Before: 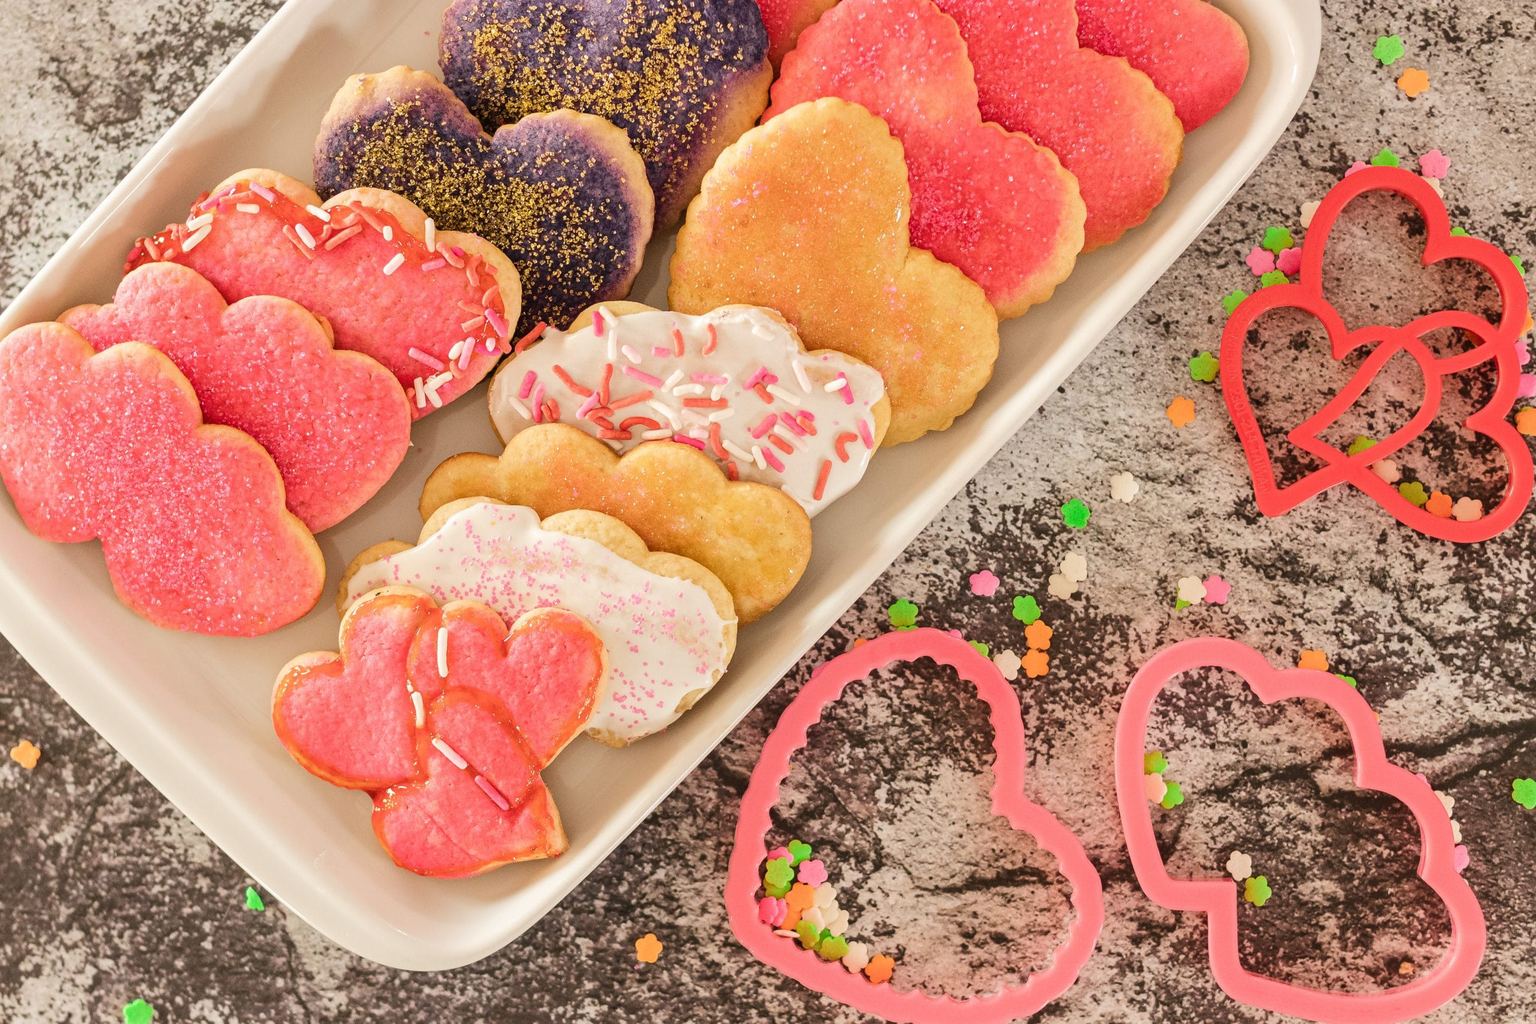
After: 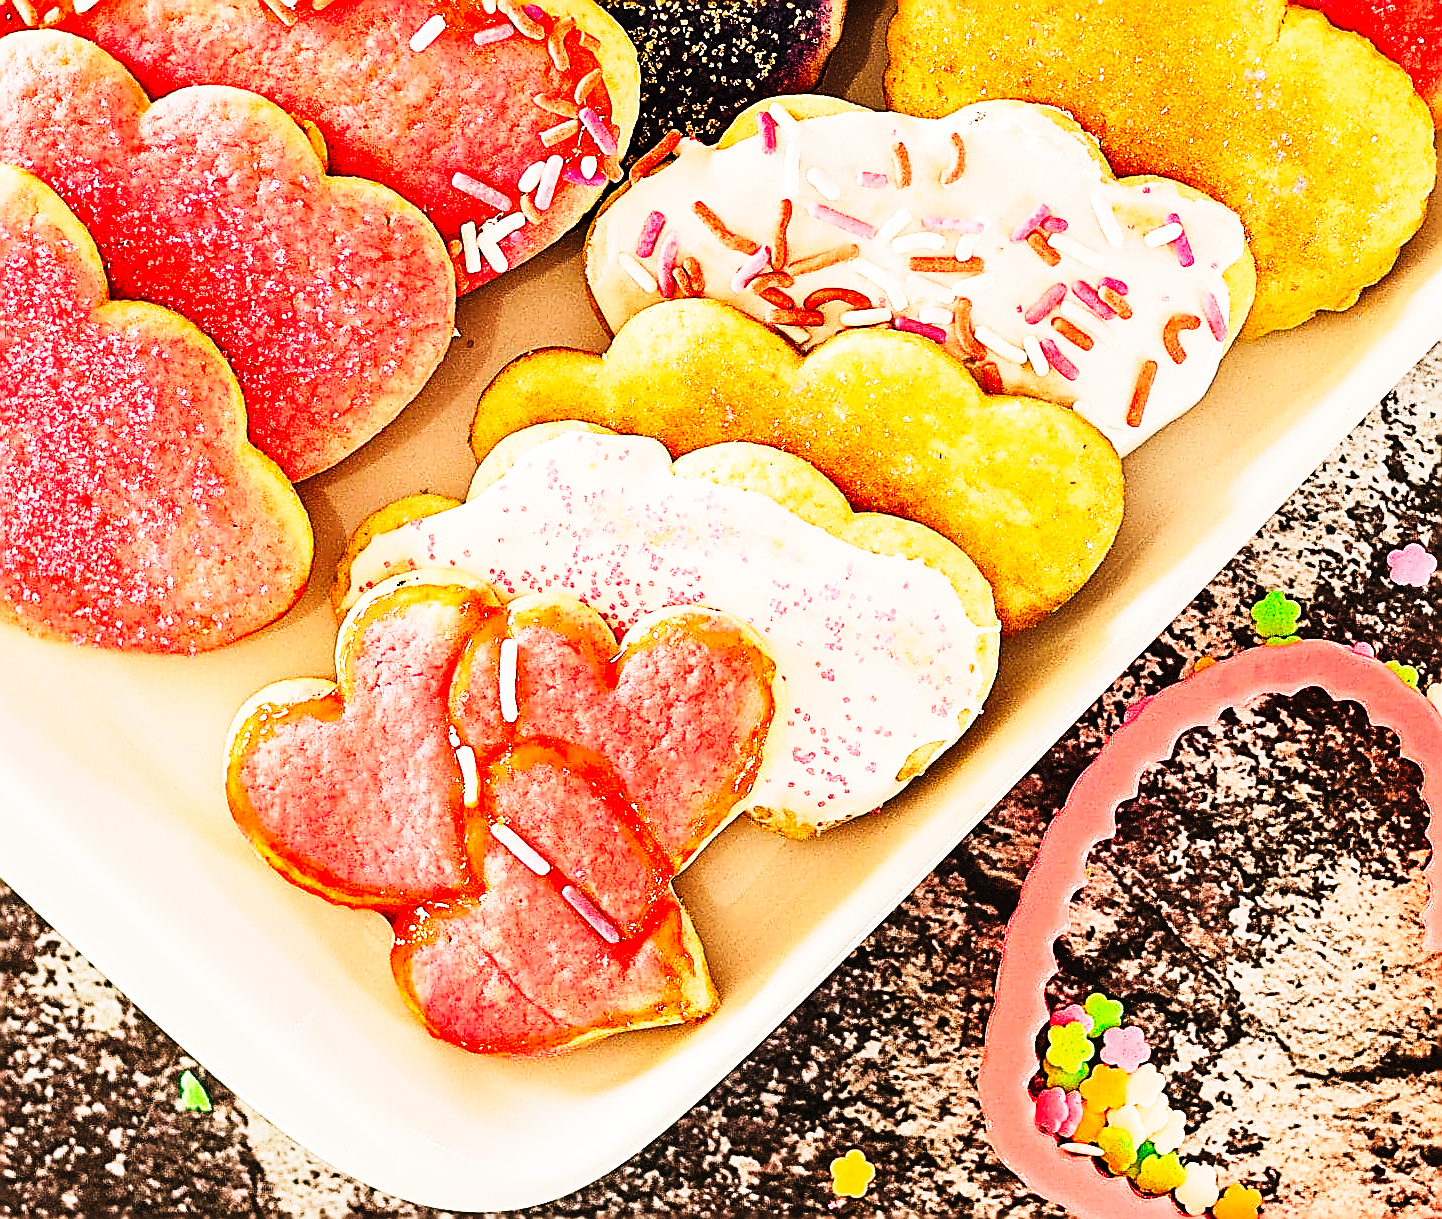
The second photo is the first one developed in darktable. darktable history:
tone curve: curves: ch0 [(0, 0) (0.003, 0.001) (0.011, 0.005) (0.025, 0.009) (0.044, 0.014) (0.069, 0.018) (0.1, 0.025) (0.136, 0.029) (0.177, 0.042) (0.224, 0.064) (0.277, 0.107) (0.335, 0.182) (0.399, 0.3) (0.468, 0.462) (0.543, 0.639) (0.623, 0.802) (0.709, 0.916) (0.801, 0.963) (0.898, 0.988) (1, 1)], preserve colors none
sharpen: amount 1.861
crop: left 8.966%, top 23.852%, right 34.699%, bottom 4.703%
